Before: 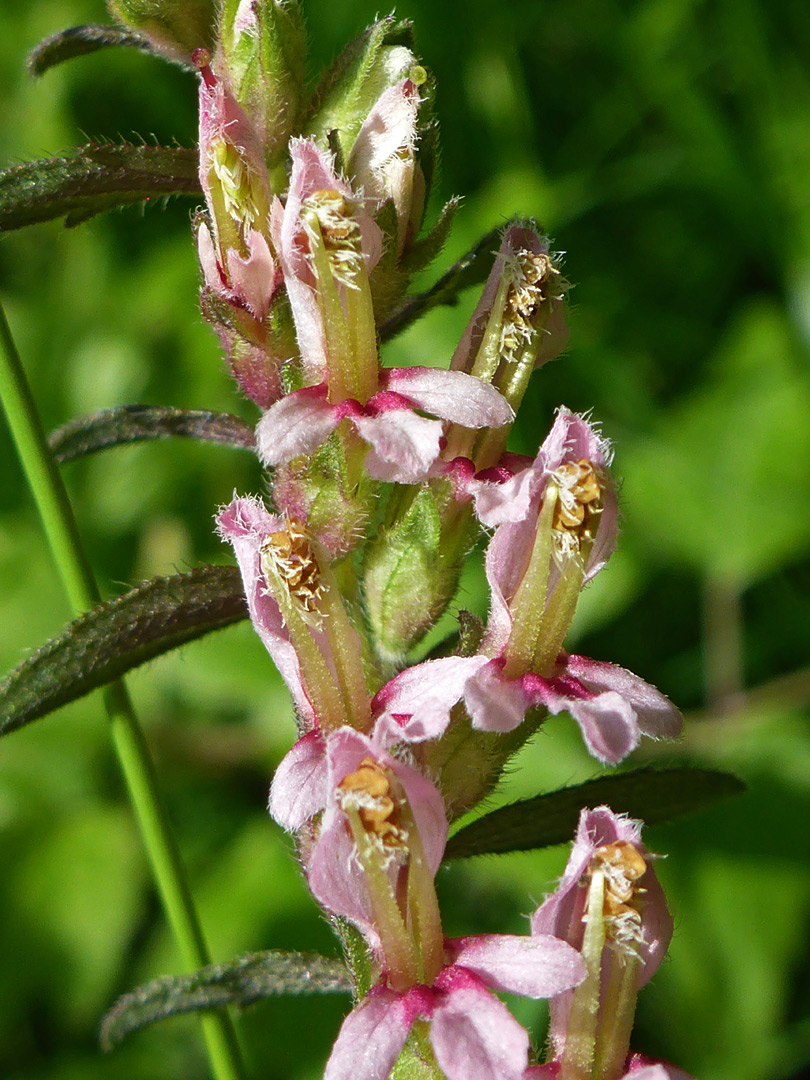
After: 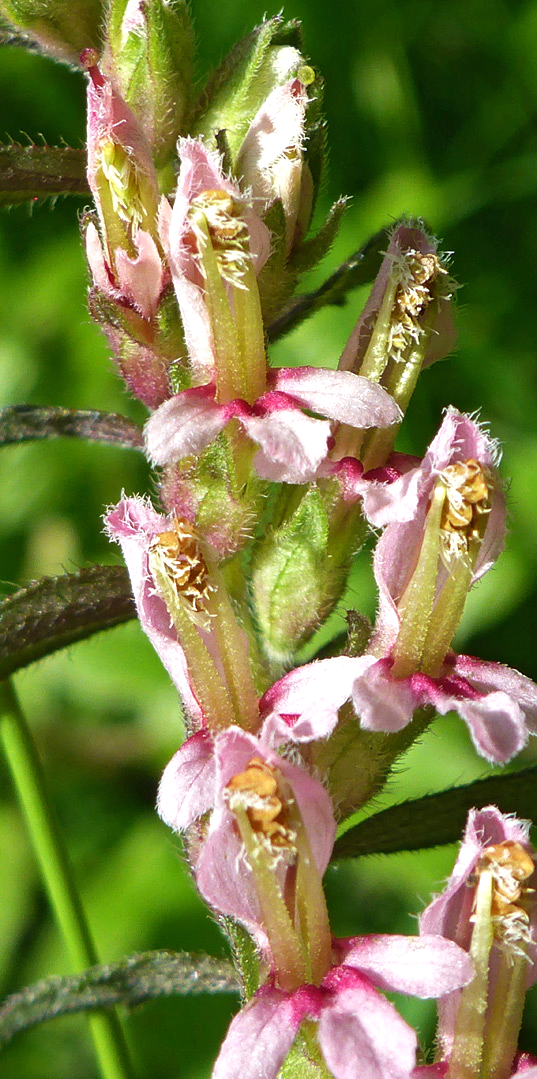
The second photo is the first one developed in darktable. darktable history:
crop and rotate: left 13.9%, right 19.74%
exposure: exposure 0.377 EV, compensate highlight preservation false
